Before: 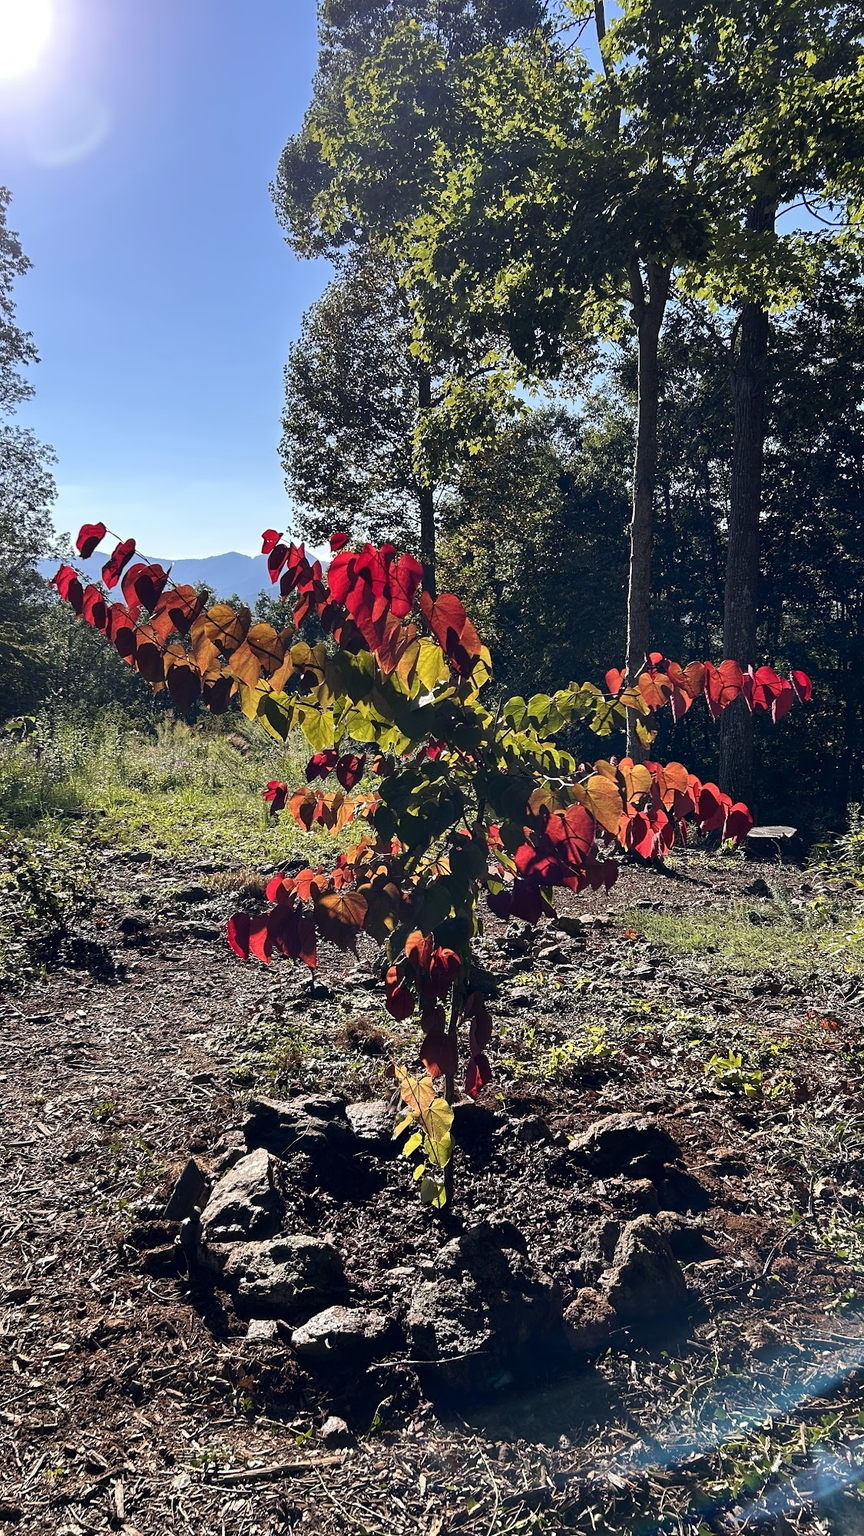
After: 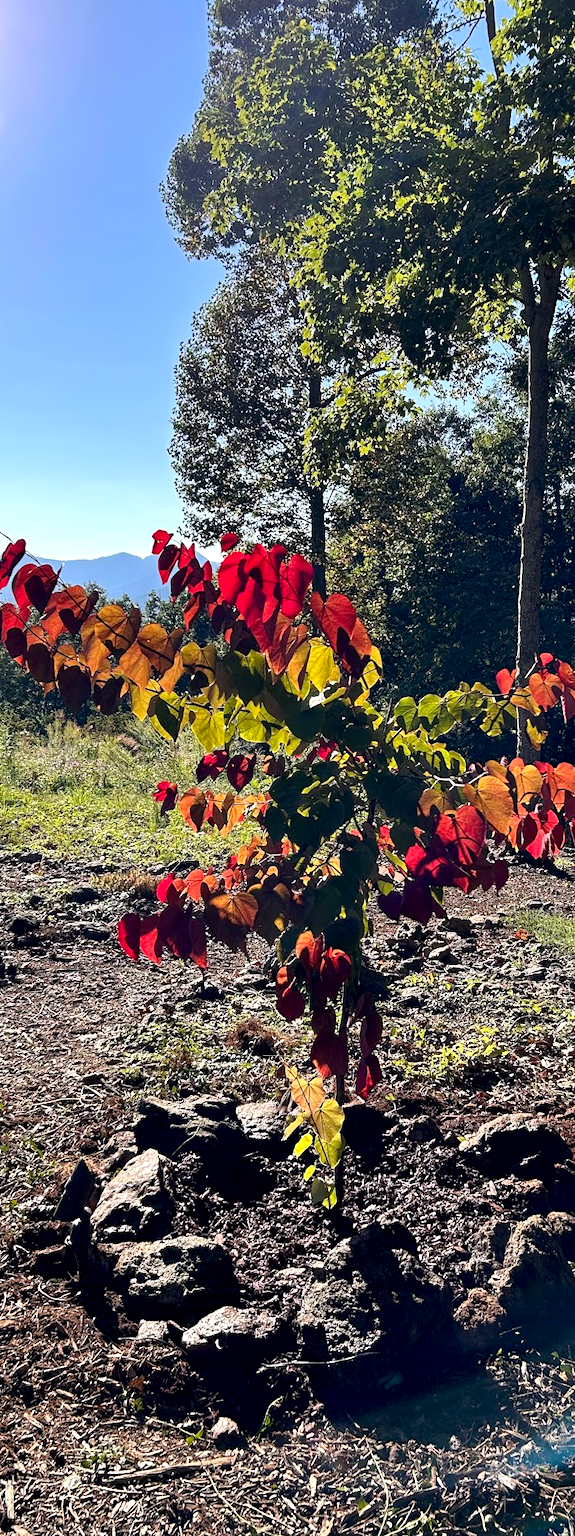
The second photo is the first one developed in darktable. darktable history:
crop and rotate: left 12.791%, right 20.553%
exposure: black level correction 0.005, exposure 0.286 EV, compensate highlight preservation false
